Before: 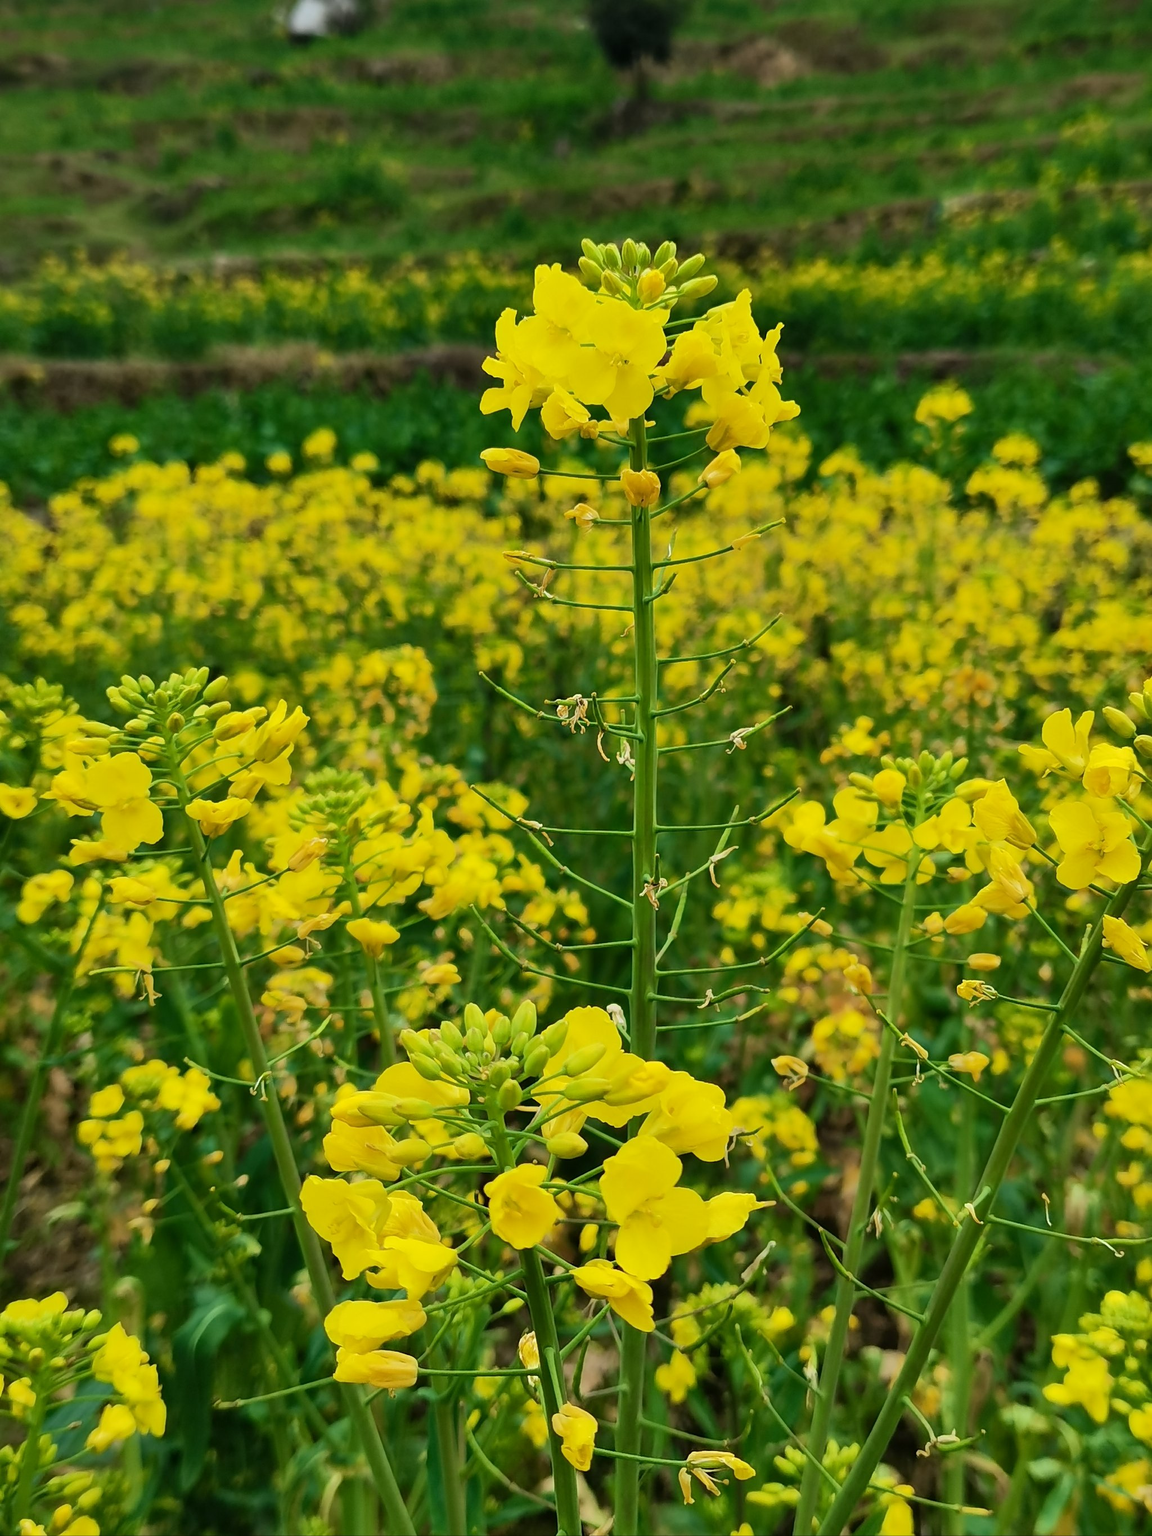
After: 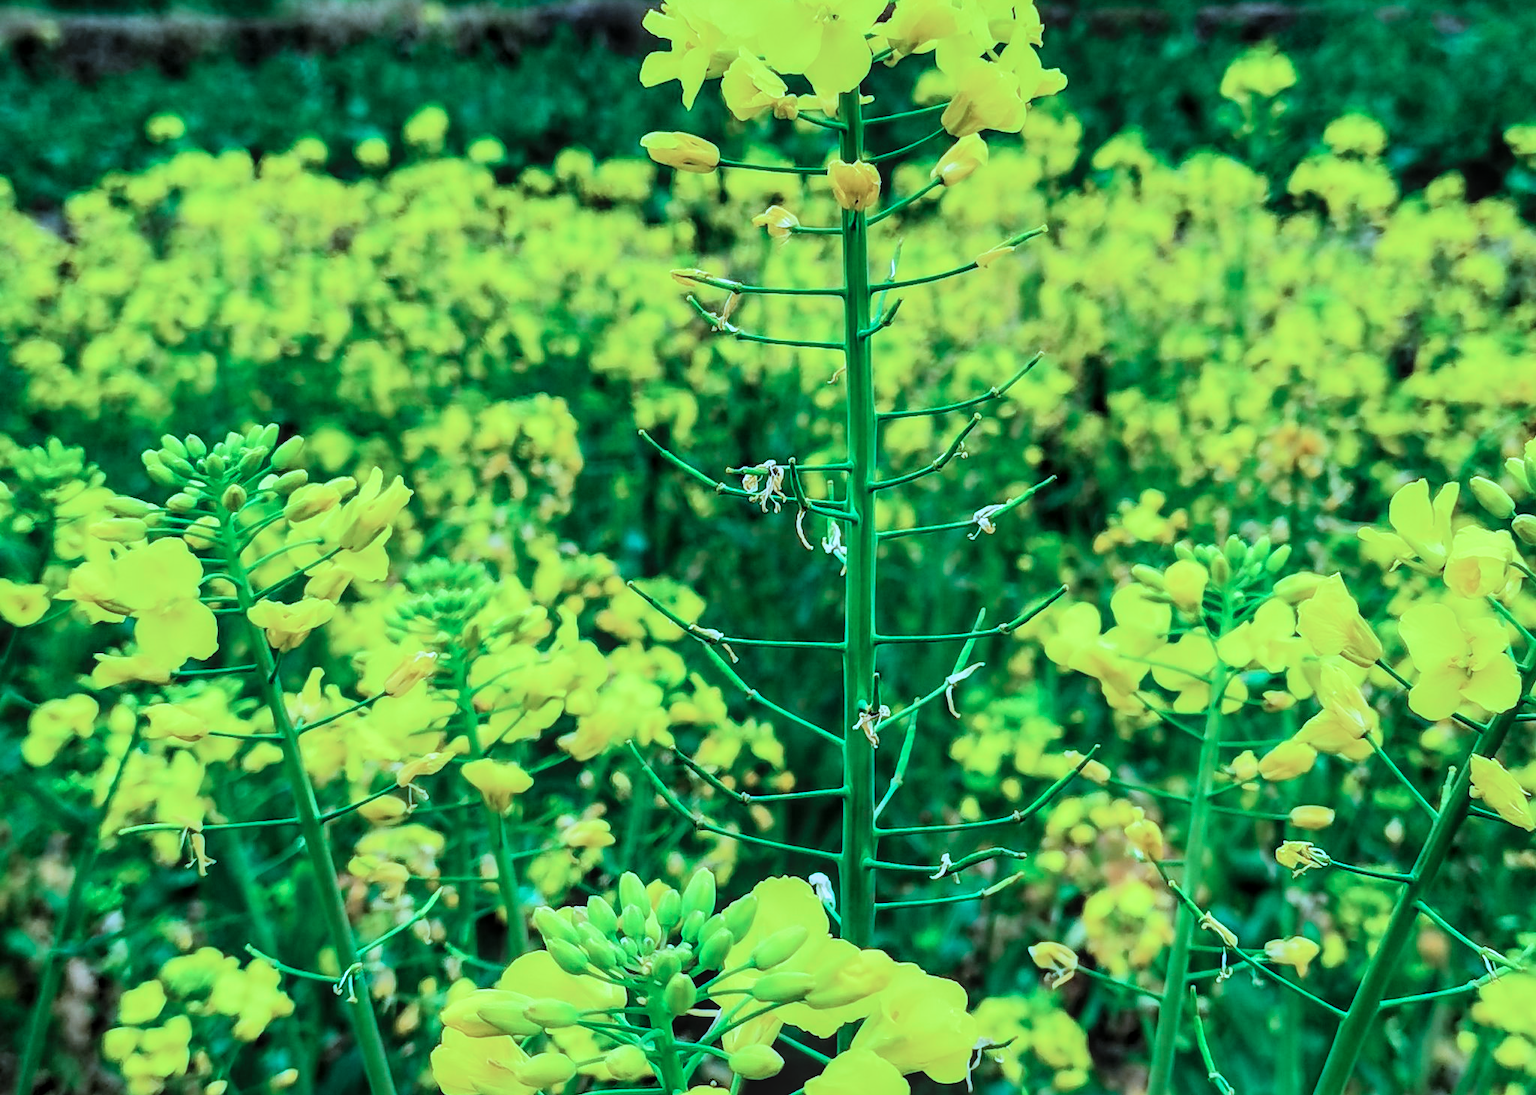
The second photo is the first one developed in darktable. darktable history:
crop and rotate: top 22.767%, bottom 23.763%
color zones: curves: ch0 [(0.068, 0.464) (0.25, 0.5) (0.48, 0.508) (0.75, 0.536) (0.886, 0.476) (0.967, 0.456)]; ch1 [(0.066, 0.456) (0.25, 0.5) (0.616, 0.508) (0.746, 0.56) (0.934, 0.444)]
contrast brightness saturation: contrast 0.065, brightness 0.179, saturation 0.413
filmic rgb: black relative exposure -5.15 EV, white relative exposure 3.55 EV, hardness 3.18, contrast 1.512, highlights saturation mix -48.92%, contrast in shadows safe
local contrast: on, module defaults
color calibration: illuminant as shot in camera, x 0.441, y 0.414, temperature 2946.96 K
